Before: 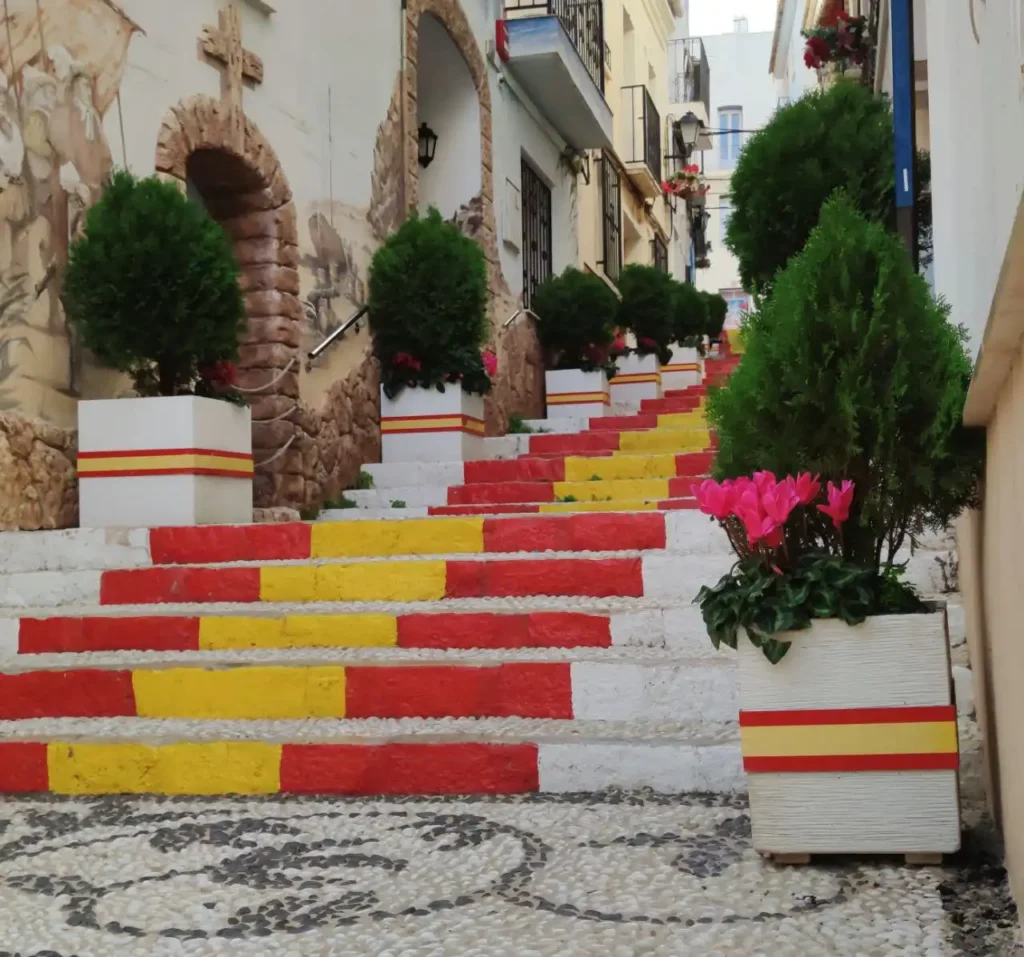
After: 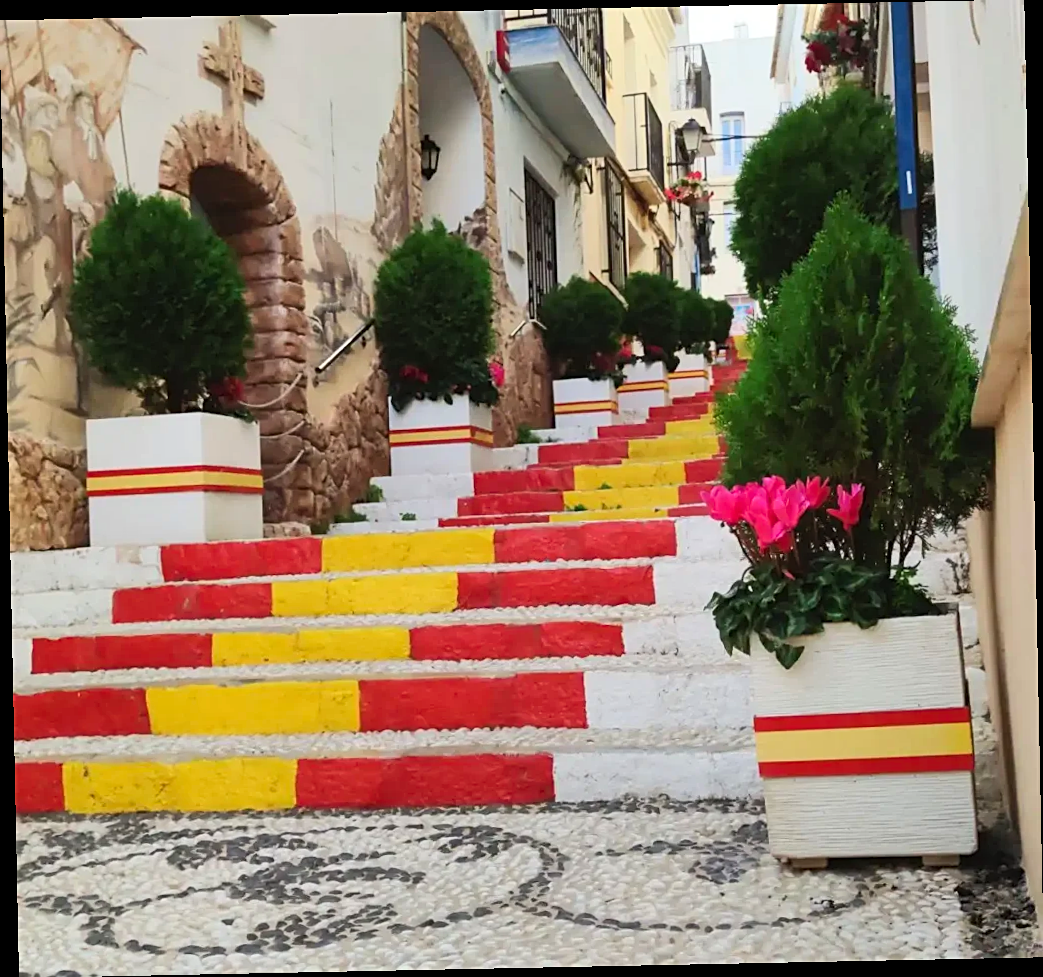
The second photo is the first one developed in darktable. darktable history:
rotate and perspective: rotation -1.17°, automatic cropping off
contrast brightness saturation: contrast 0.2, brightness 0.16, saturation 0.22
sharpen: on, module defaults
